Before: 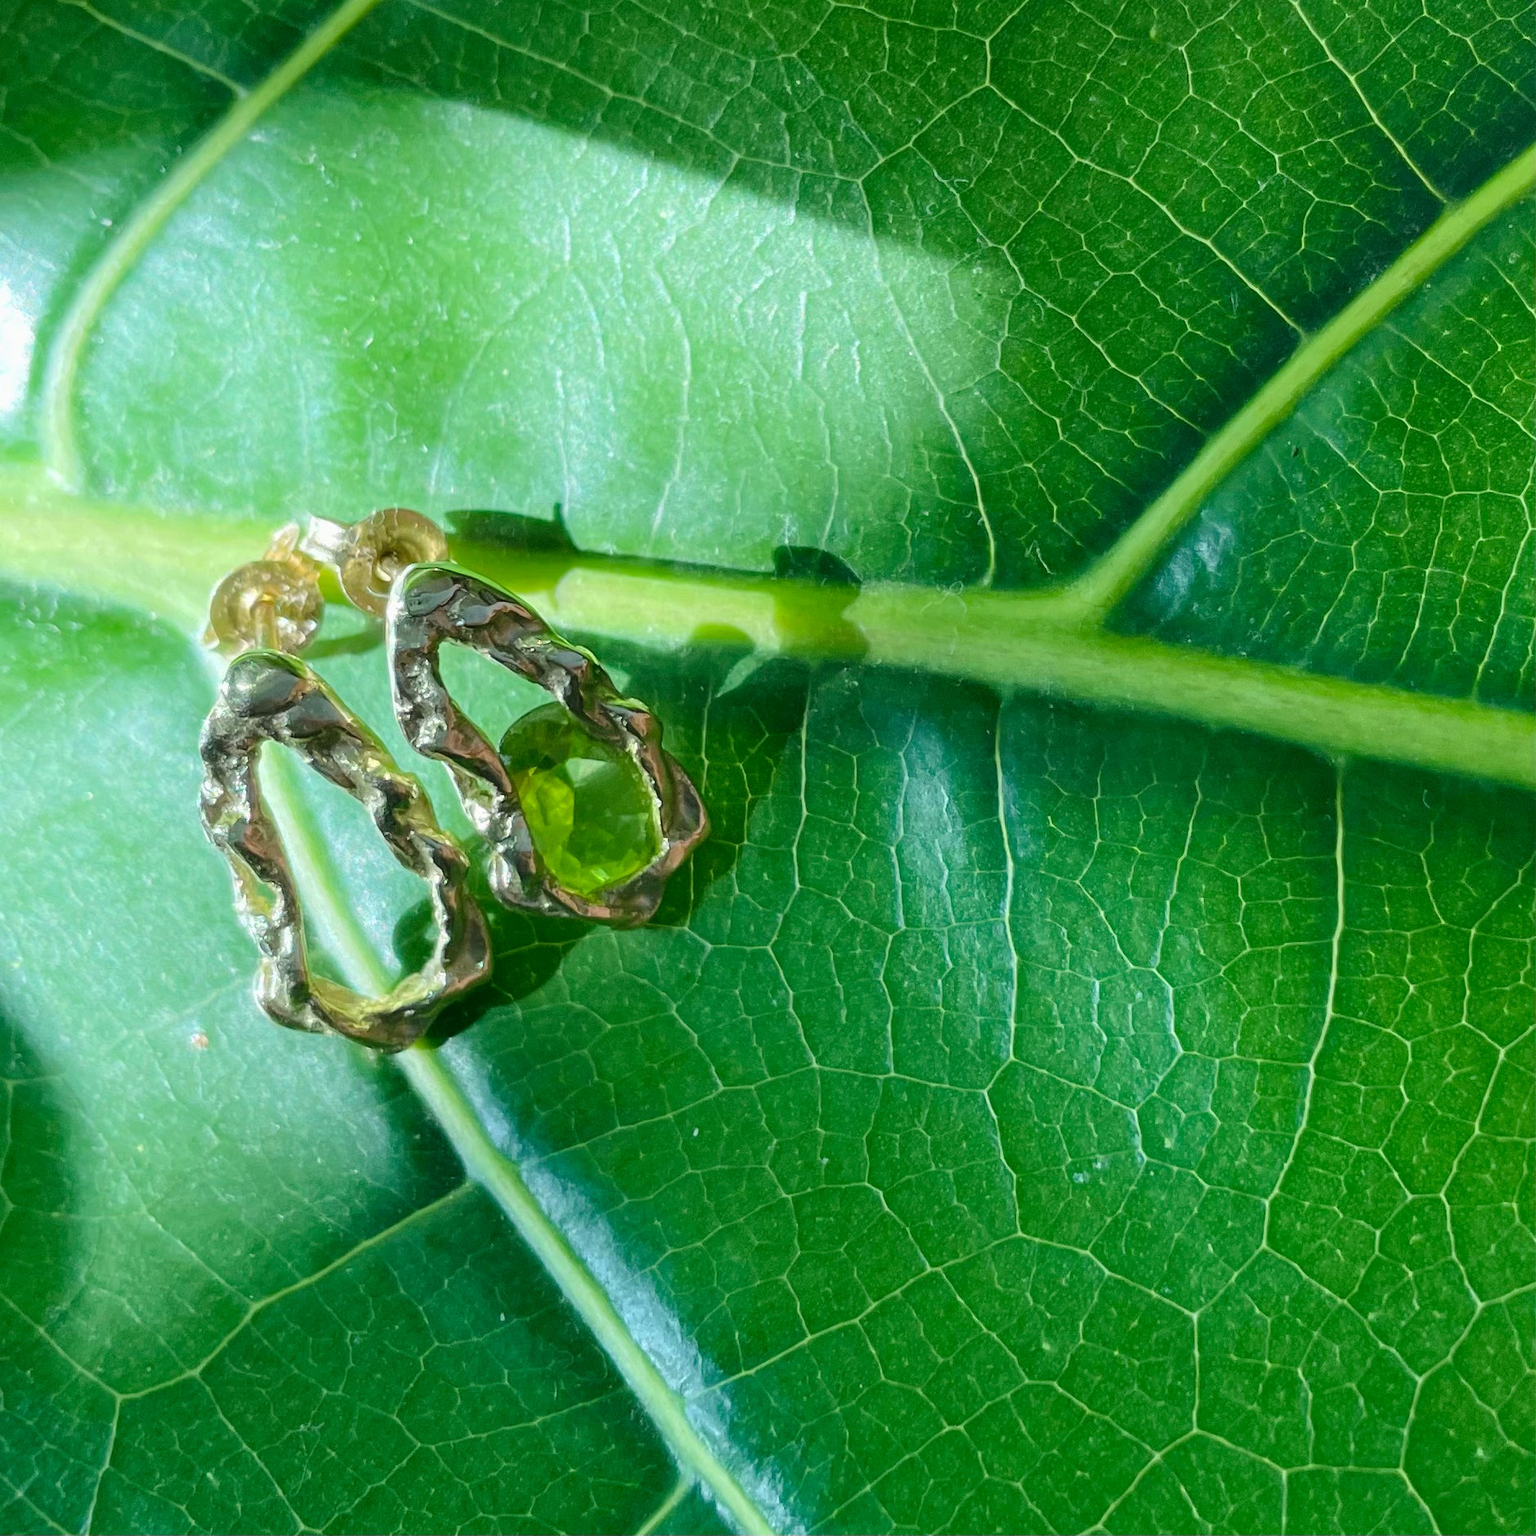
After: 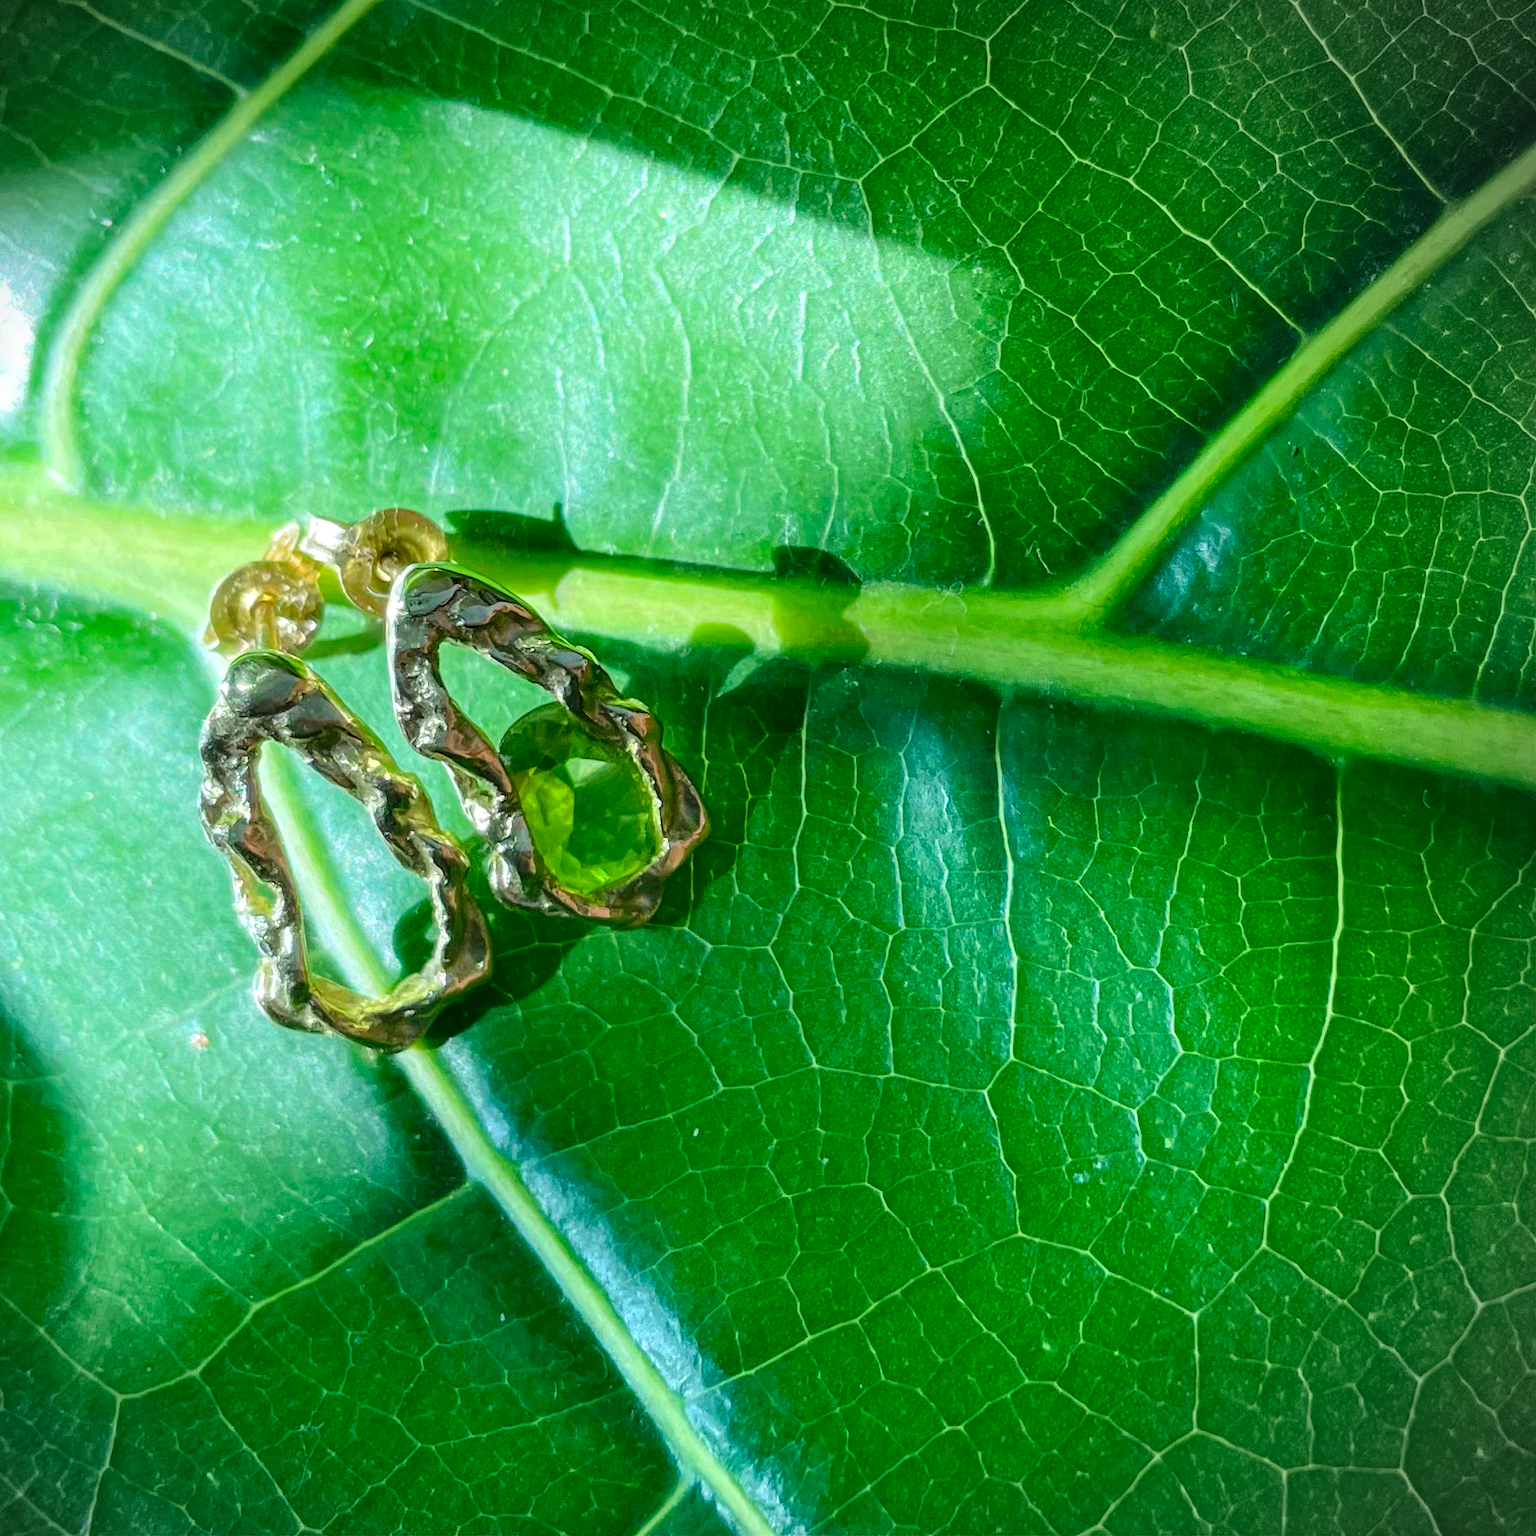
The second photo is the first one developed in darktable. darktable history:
vignetting: fall-off start 91.81%, brightness -0.525, saturation -0.51, center (-0.148, 0.012)
exposure: black level correction 0, exposure 0 EV, compensate exposure bias true, compensate highlight preservation false
color correction: highlights b* 0.006, saturation 1.27
local contrast: detail 130%
